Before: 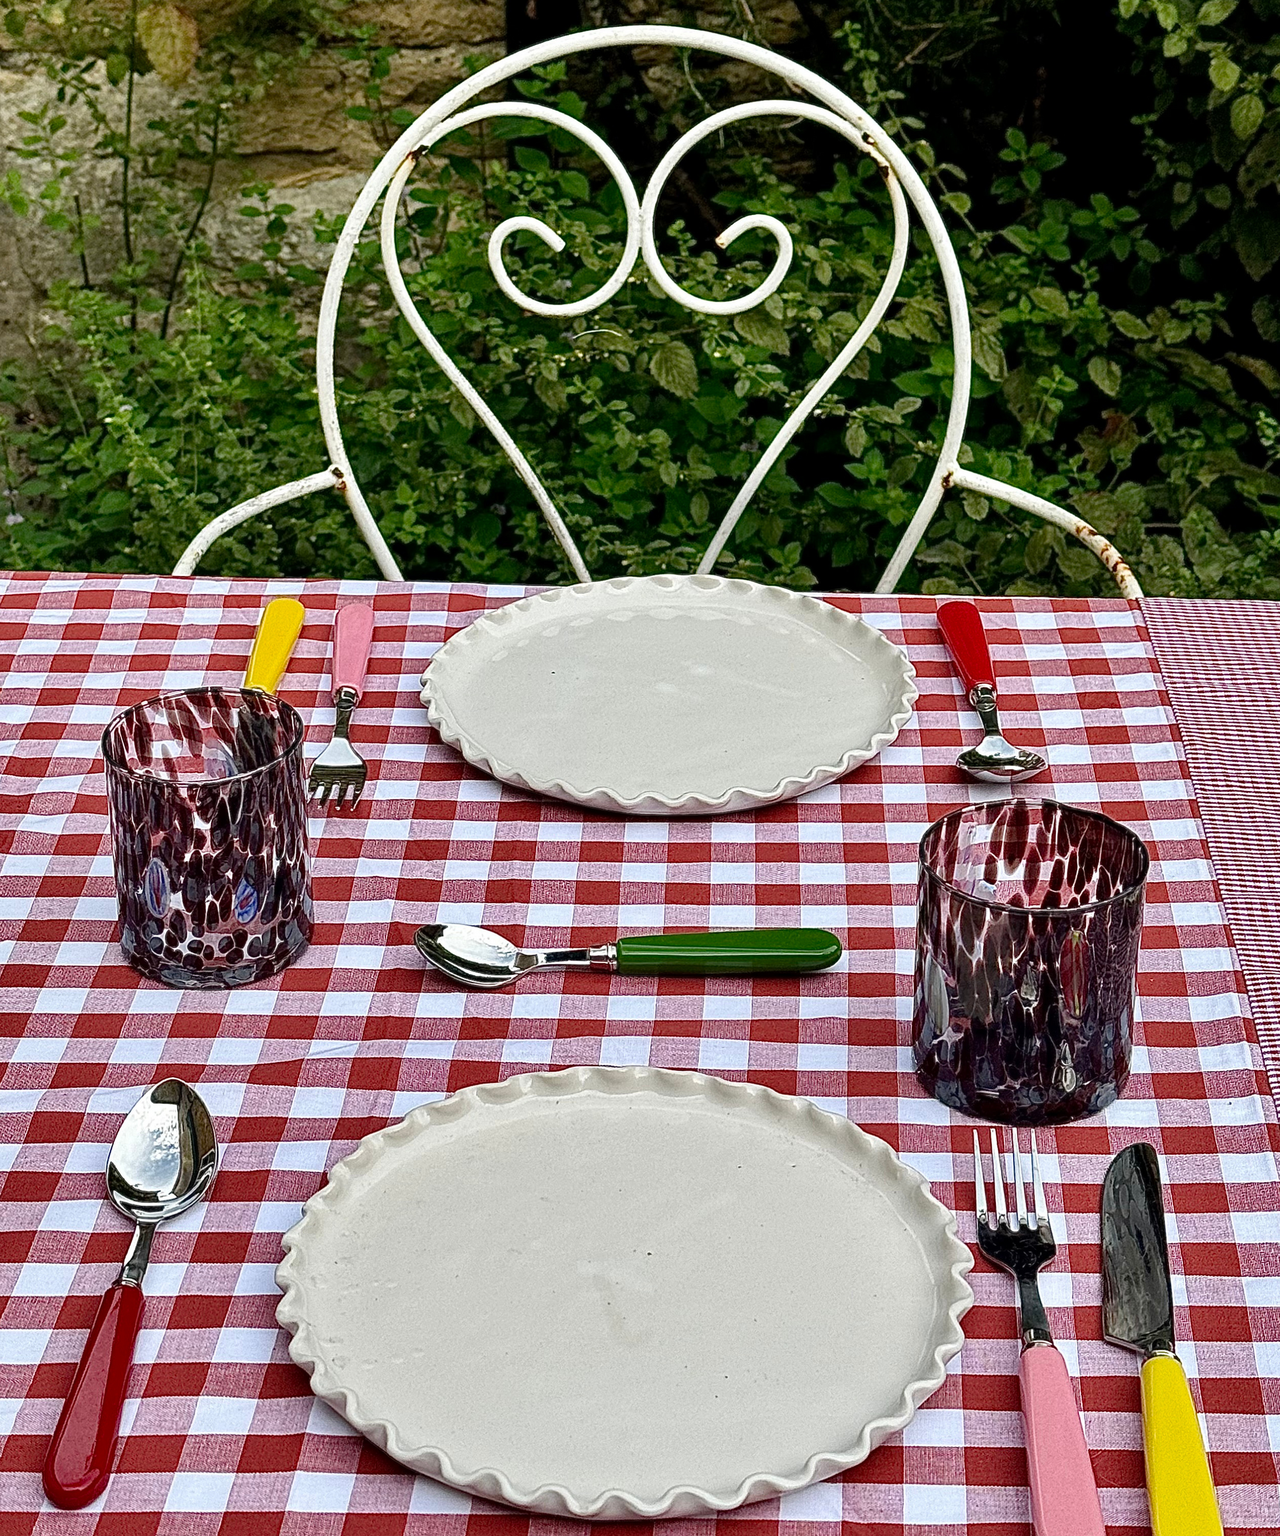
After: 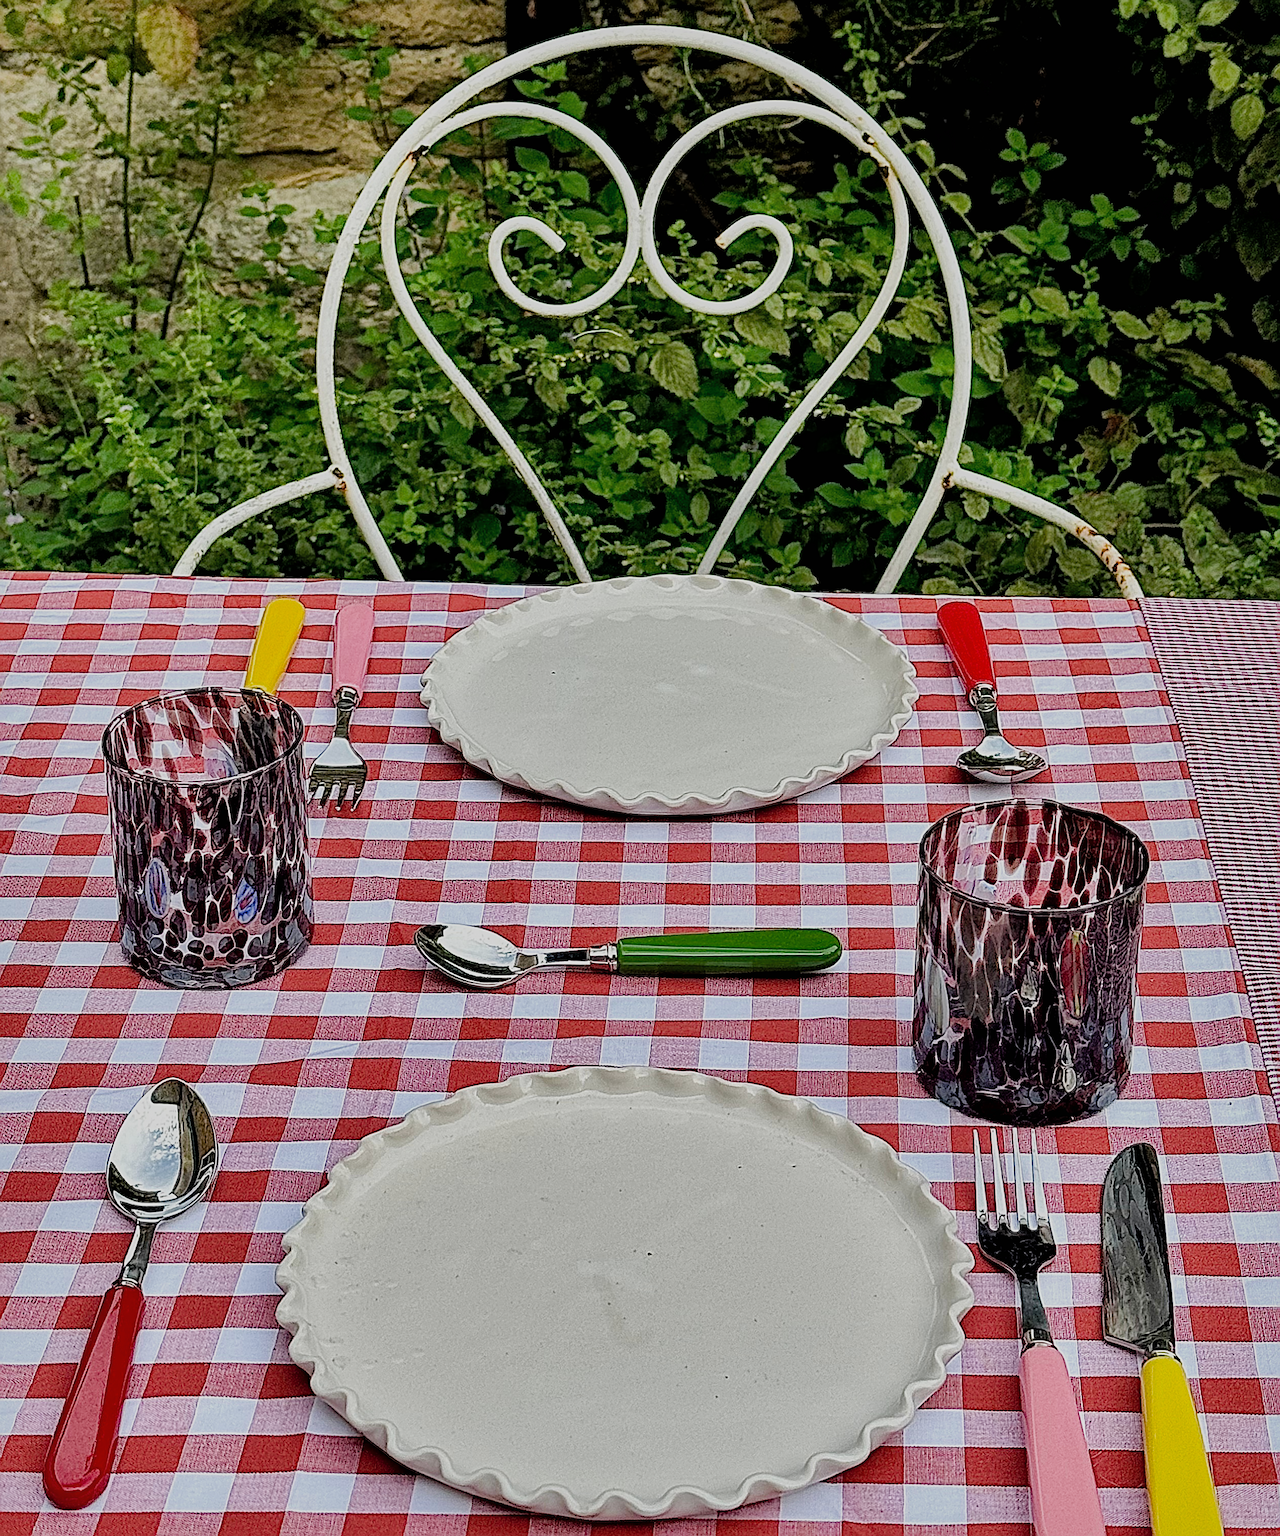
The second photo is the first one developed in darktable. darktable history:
shadows and highlights: shadows 40, highlights -60
filmic rgb: black relative exposure -7.65 EV, white relative exposure 4.56 EV, hardness 3.61
sharpen: on, module defaults
exposure: black level correction 0.001, exposure 0.5 EV, compensate exposure bias true, compensate highlight preservation false
white balance: emerald 1
